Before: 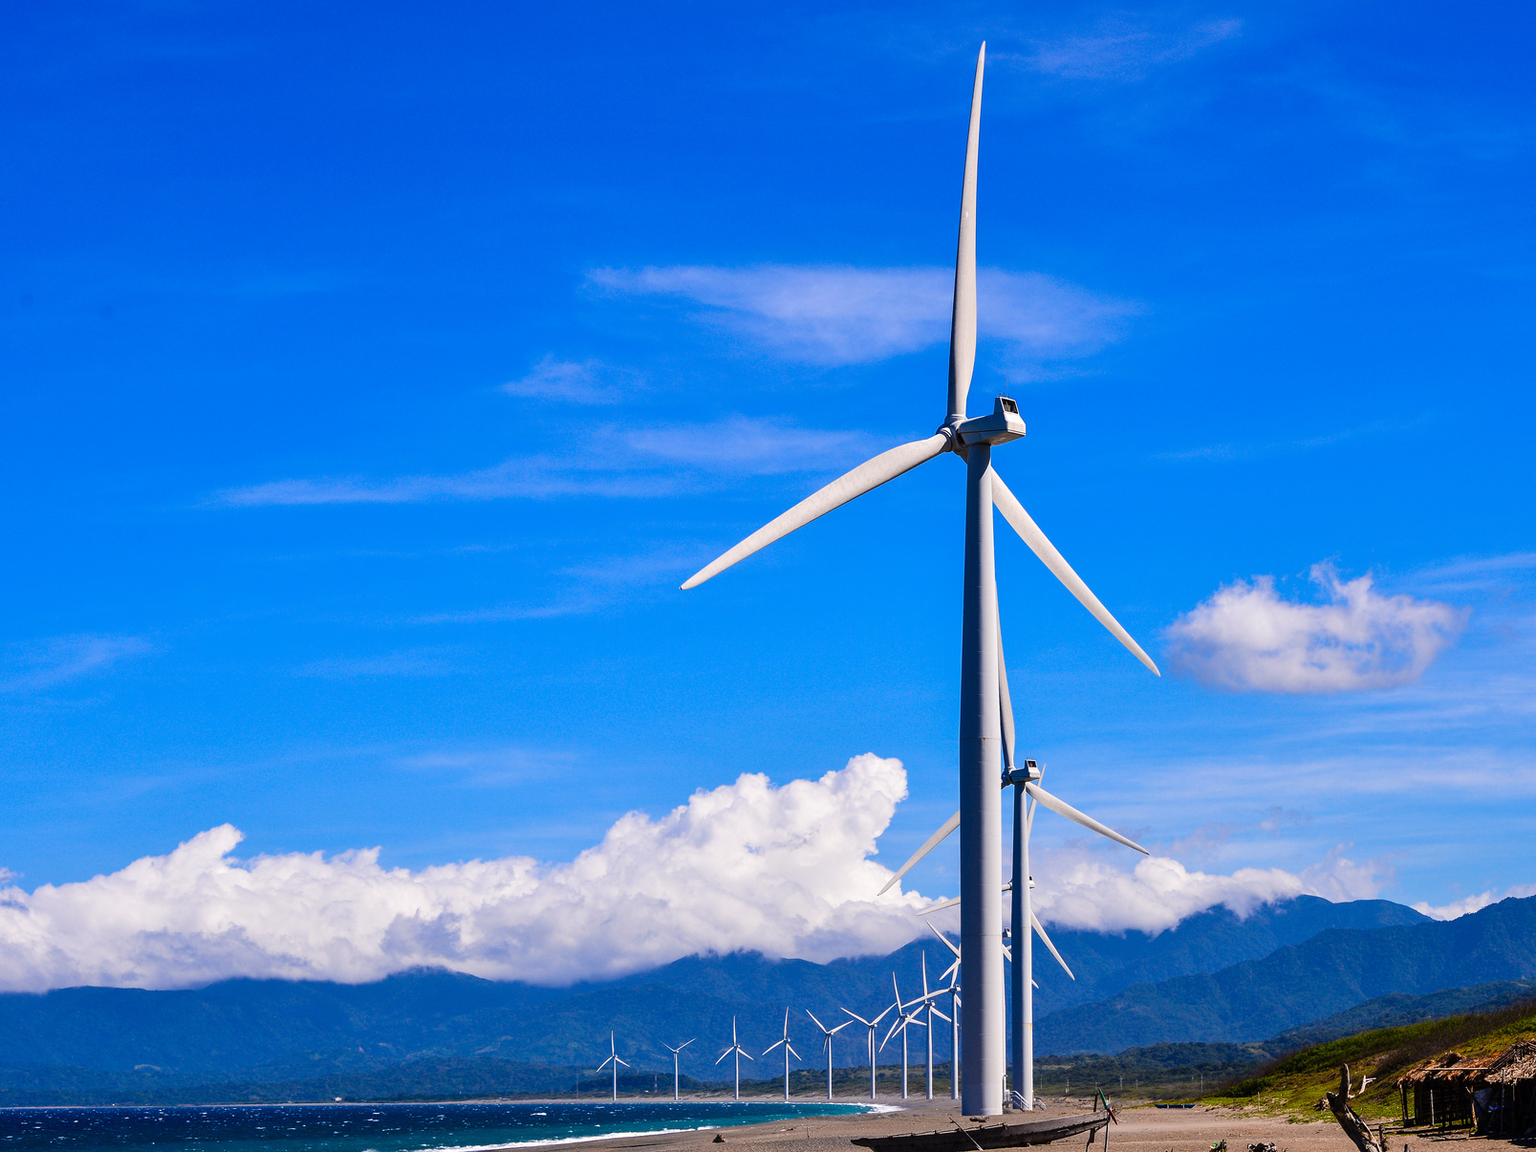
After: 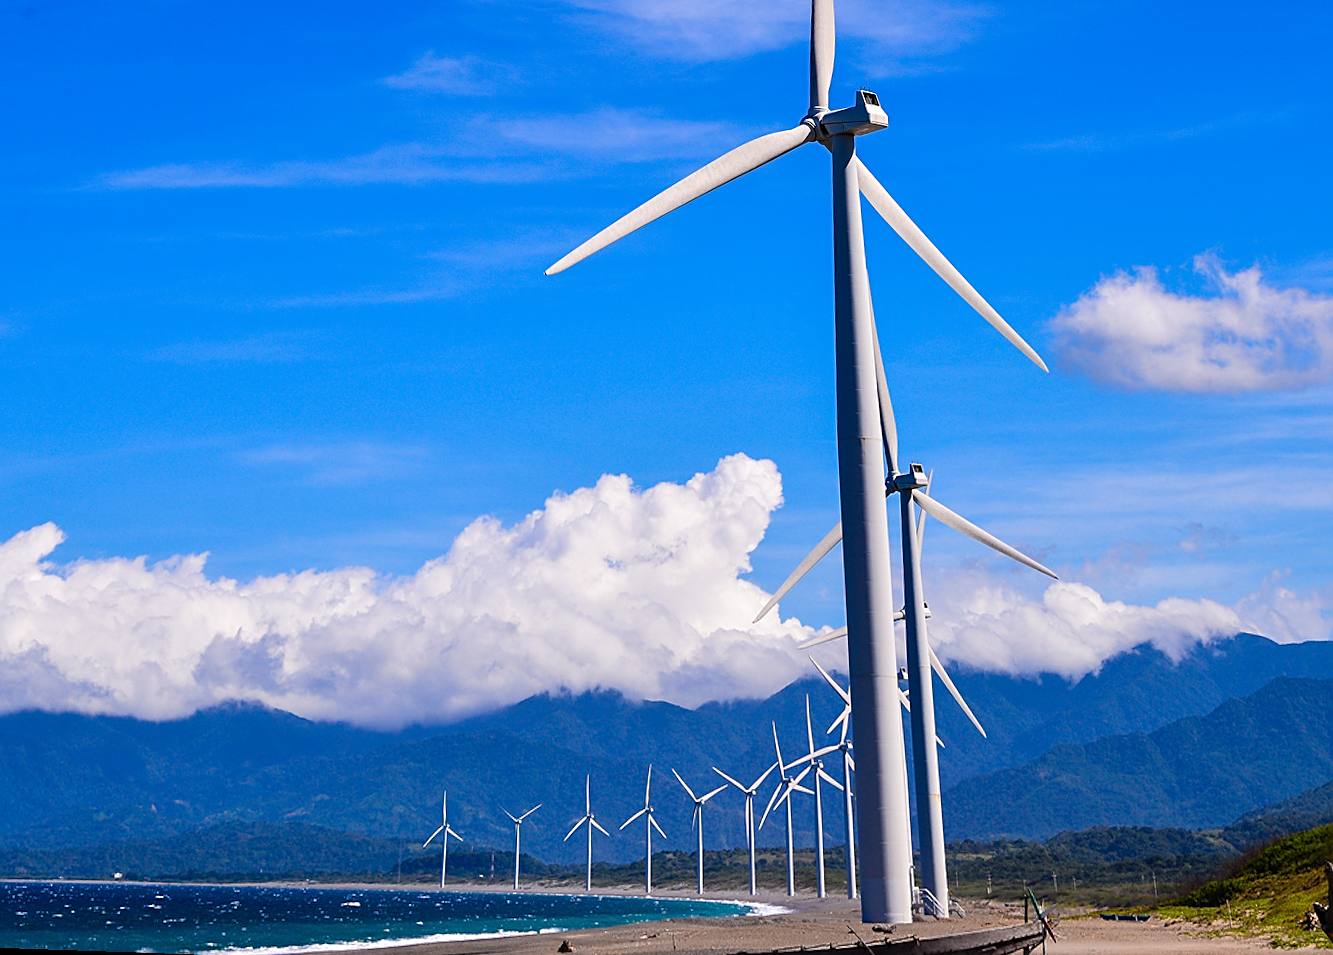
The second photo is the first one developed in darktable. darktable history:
rotate and perspective: rotation 0.72°, lens shift (vertical) -0.352, lens shift (horizontal) -0.051, crop left 0.152, crop right 0.859, crop top 0.019, crop bottom 0.964
sharpen: on, module defaults
crop and rotate: top 18.507%
